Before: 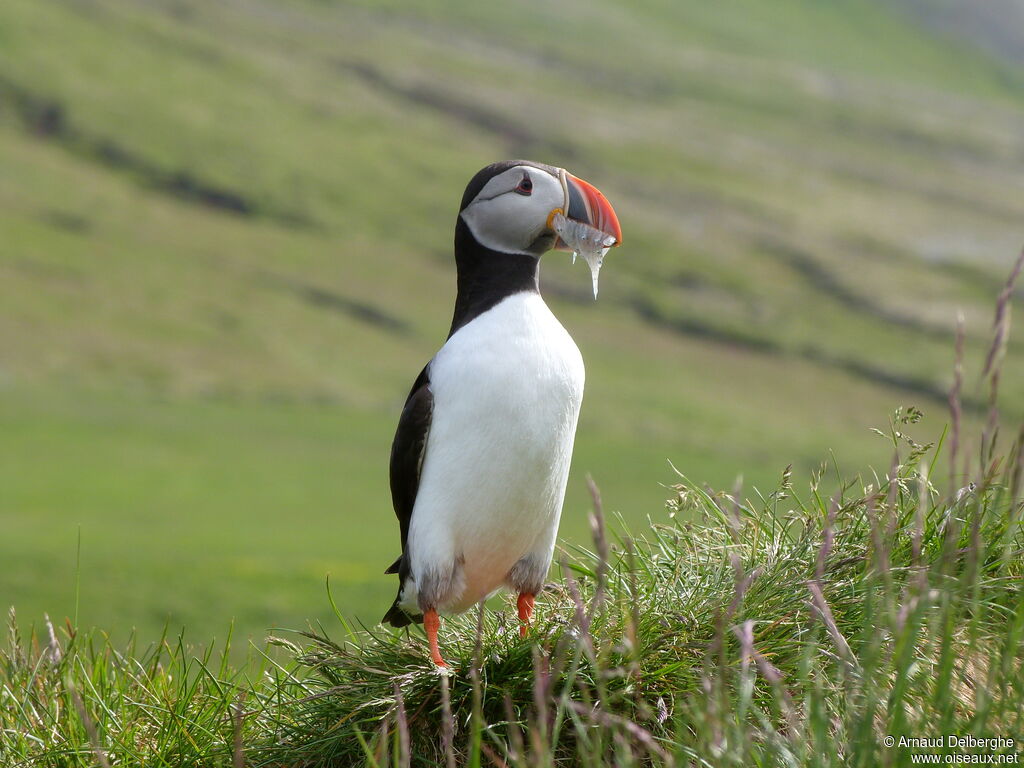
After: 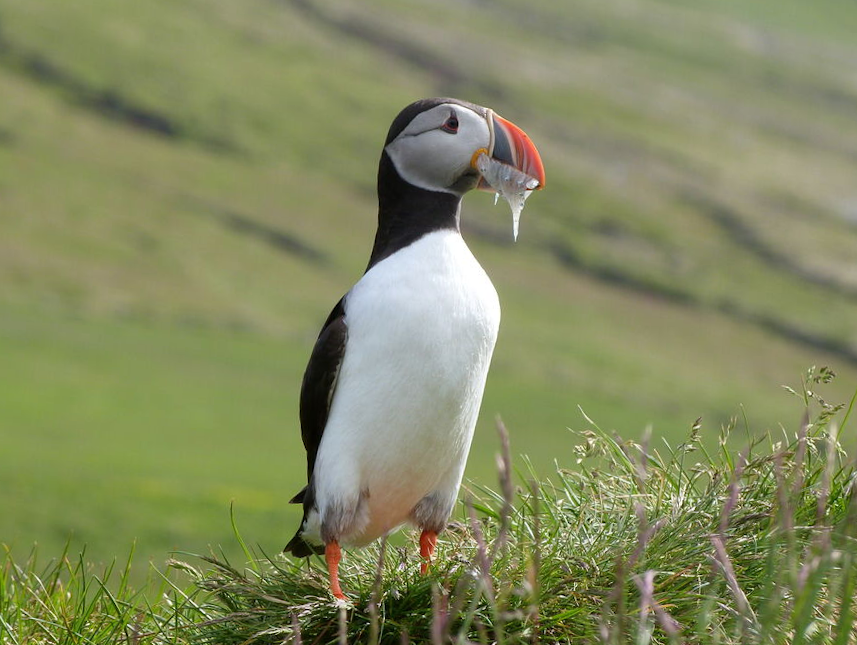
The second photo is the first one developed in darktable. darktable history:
crop and rotate: angle -3.28°, left 5.275%, top 5.156%, right 4.681%, bottom 4.523%
